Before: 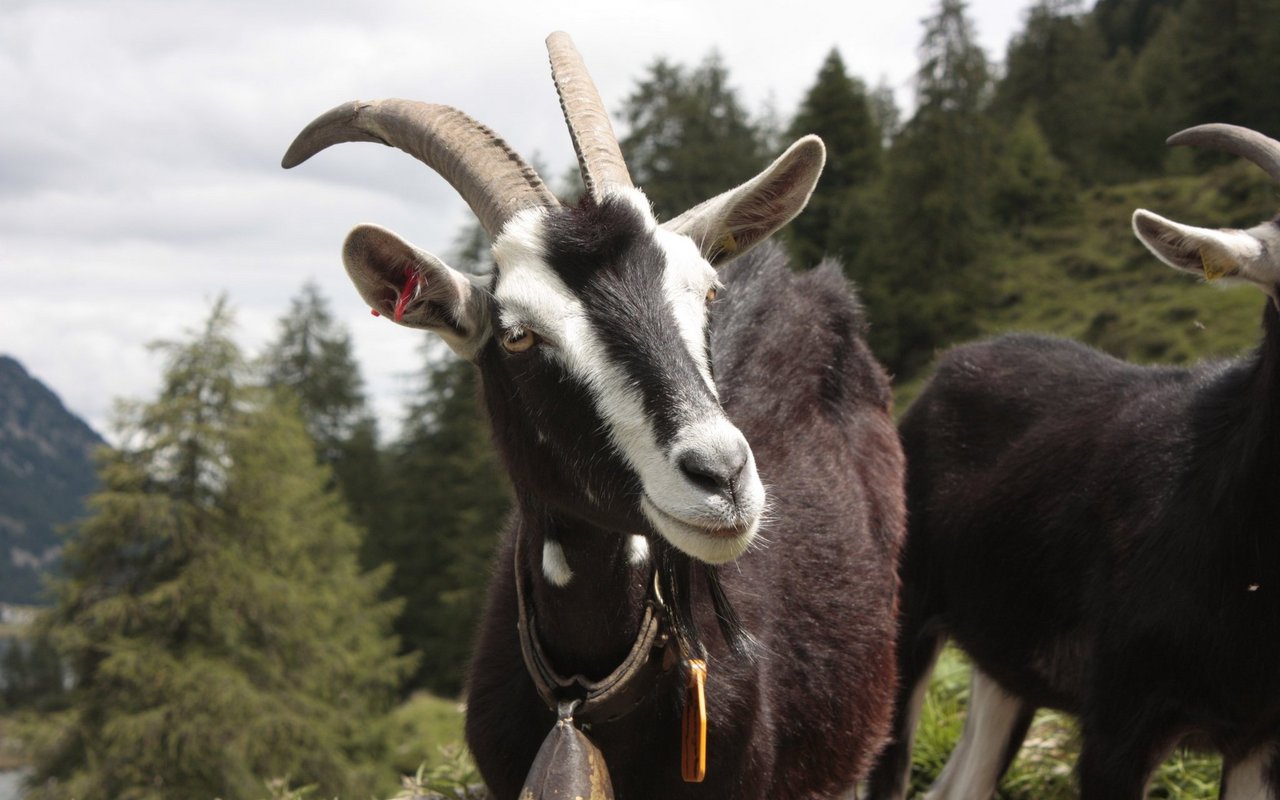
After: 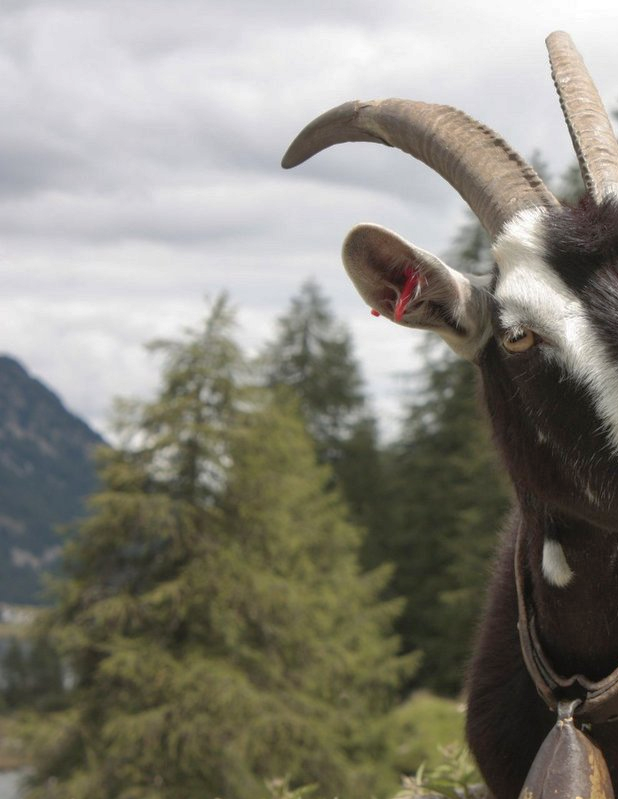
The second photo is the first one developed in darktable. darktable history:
shadows and highlights: highlights color adjustment 41.37%
crop and rotate: left 0.019%, right 51.662%
